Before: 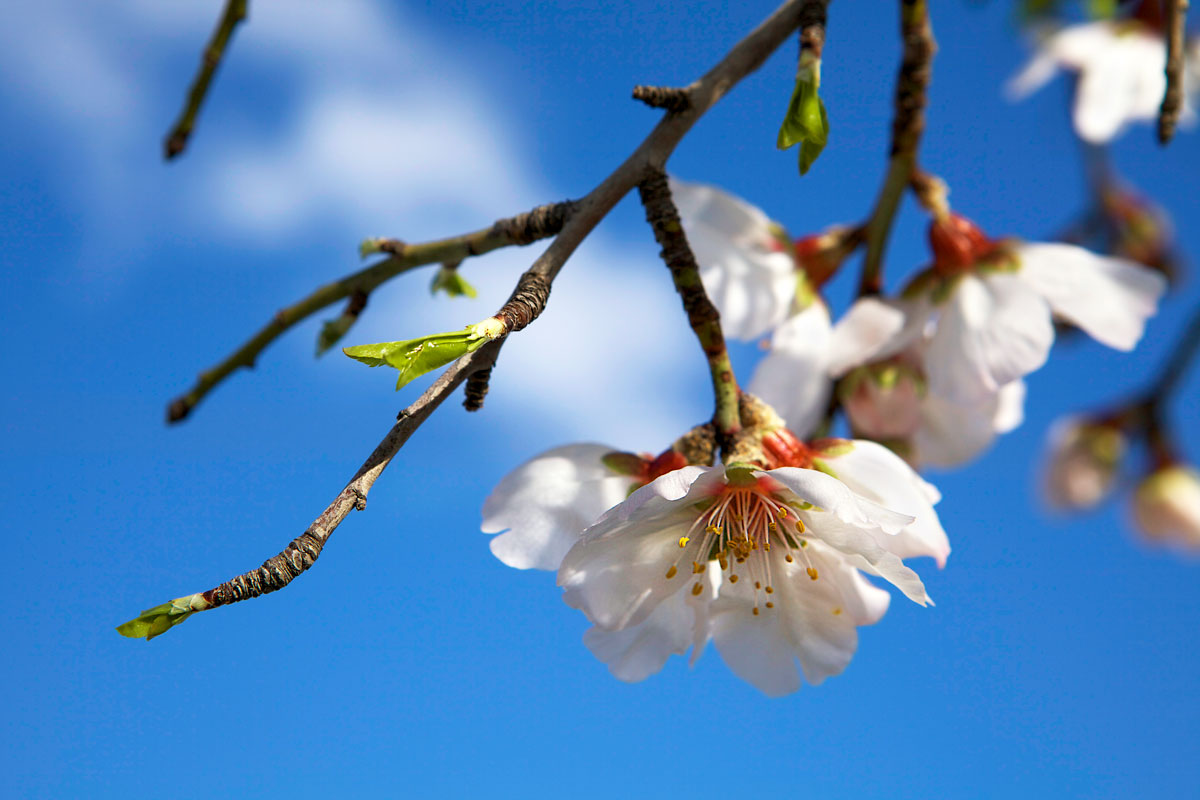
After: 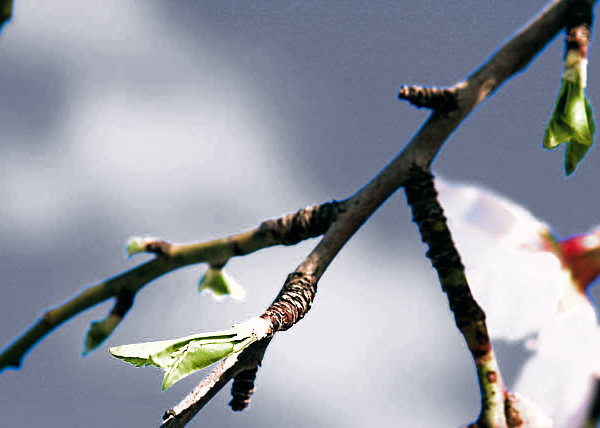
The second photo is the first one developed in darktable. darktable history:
exposure: black level correction 0, exposure 1.675 EV, compensate exposure bias true, compensate highlight preservation false
sharpen: on, module defaults
crop: left 19.556%, right 30.401%, bottom 46.458%
filmic rgb: middle gray luminance 21.73%, black relative exposure -14 EV, white relative exposure 2.96 EV, threshold 6 EV, target black luminance 0%, hardness 8.81, latitude 59.69%, contrast 1.208, highlights saturation mix 5%, shadows ↔ highlights balance 41.6%, add noise in highlights 0, color science v3 (2019), use custom middle-gray values true, iterations of high-quality reconstruction 0, contrast in highlights soft, enable highlight reconstruction true
color balance: lift [1.016, 0.983, 1, 1.017], gamma [0.78, 1.018, 1.043, 0.957], gain [0.786, 1.063, 0.937, 1.017], input saturation 118.26%, contrast 13.43%, contrast fulcrum 21.62%, output saturation 82.76%
